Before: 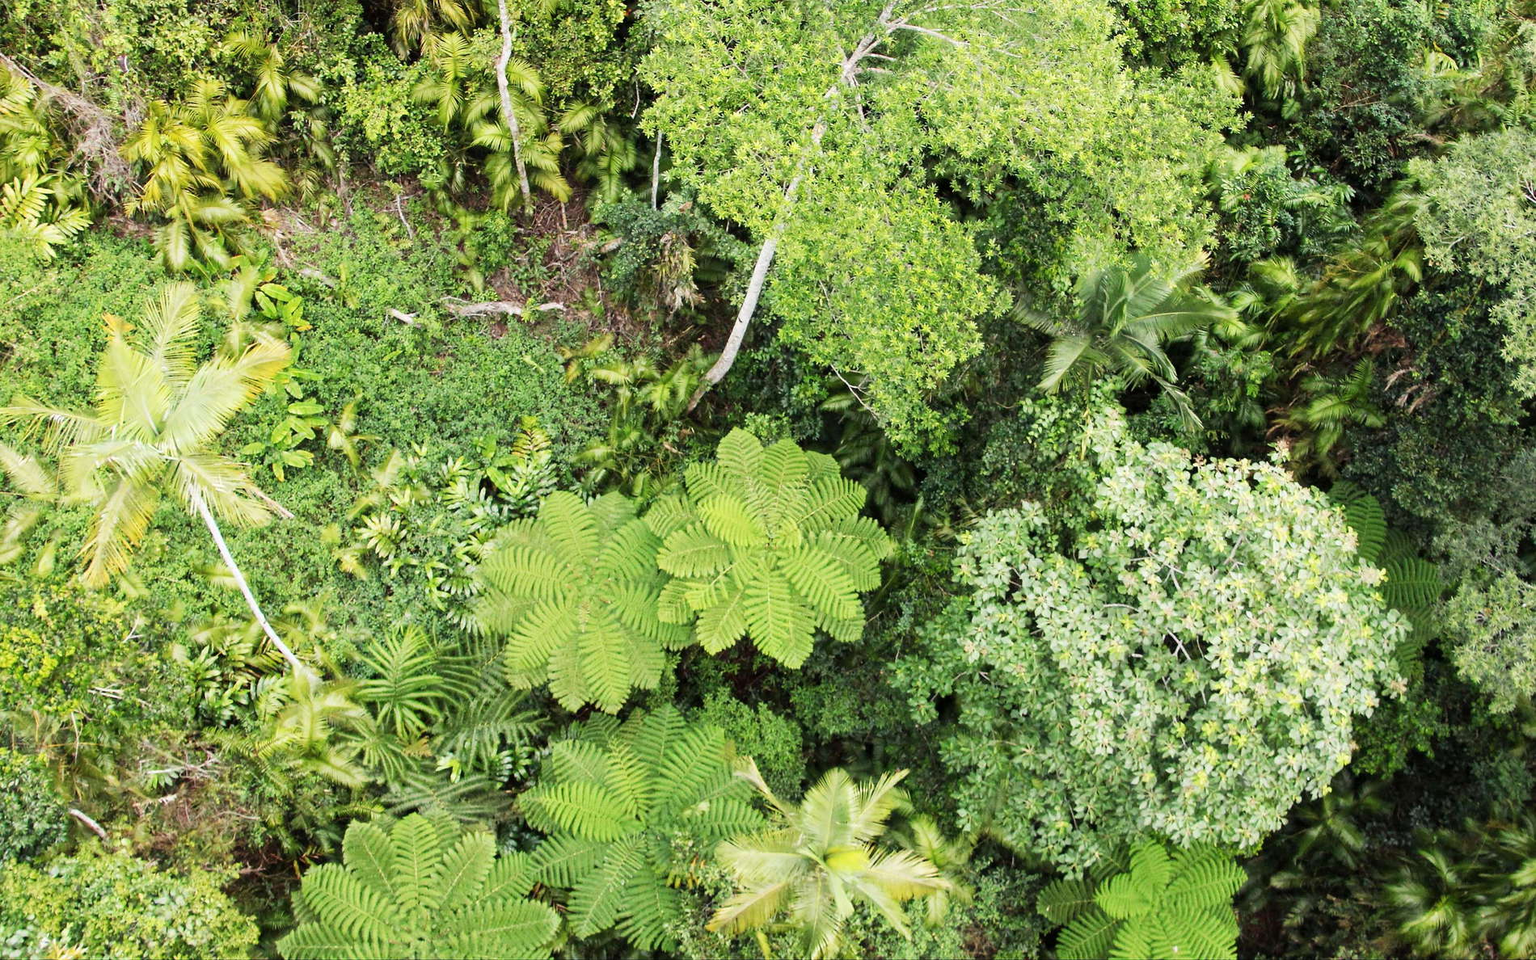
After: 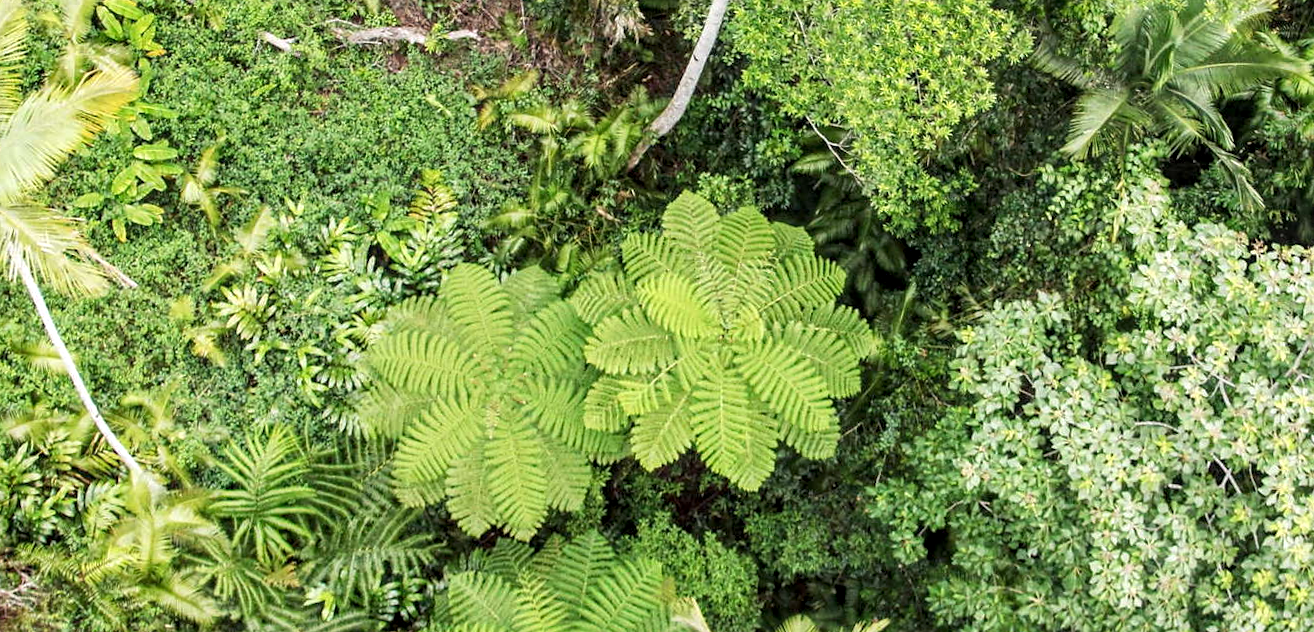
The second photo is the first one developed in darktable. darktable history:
rotate and perspective: rotation 1.57°, crop left 0.018, crop right 0.982, crop top 0.039, crop bottom 0.961
crop: left 11.123%, top 27.61%, right 18.3%, bottom 17.034%
sharpen: amount 0.2
local contrast: detail 130%
